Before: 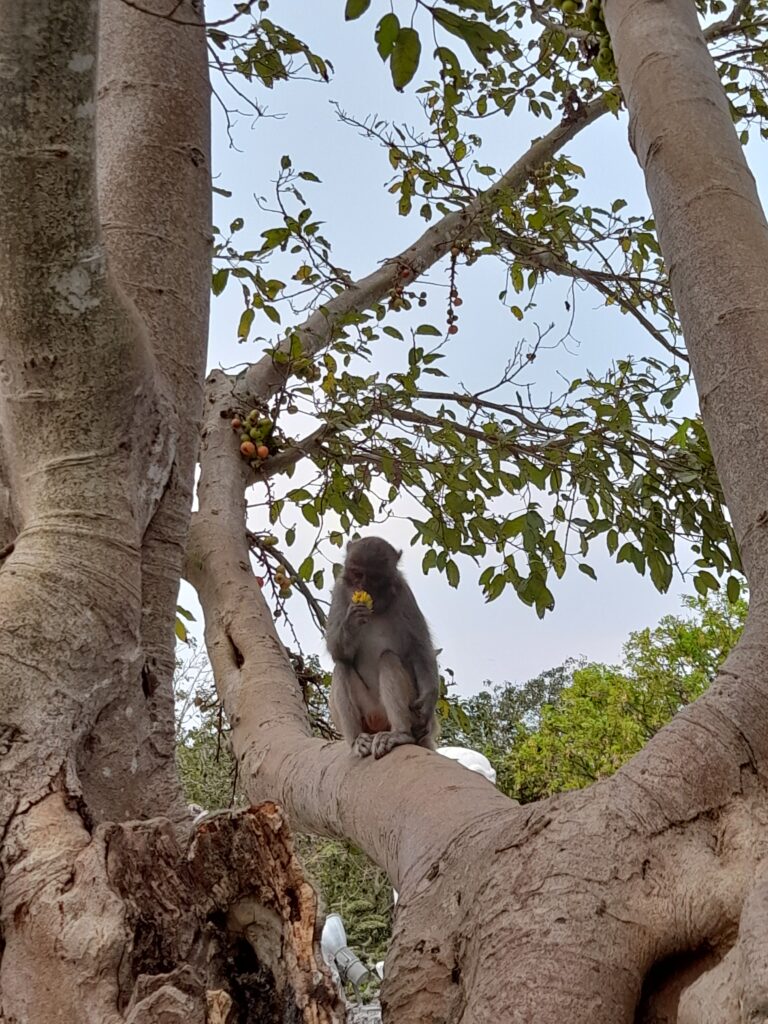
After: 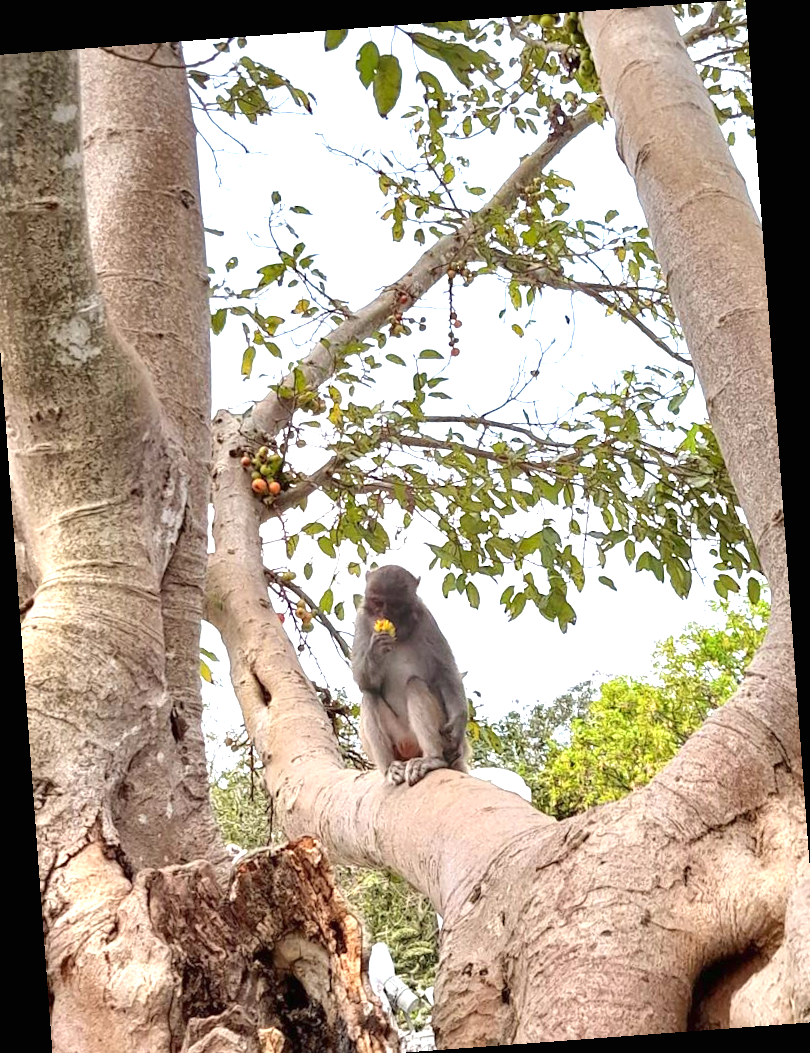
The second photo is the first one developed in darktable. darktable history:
crop and rotate: left 2.536%, right 1.107%, bottom 2.246%
rotate and perspective: rotation -4.25°, automatic cropping off
exposure: black level correction 0, exposure 1.625 EV, compensate exposure bias true, compensate highlight preservation false
